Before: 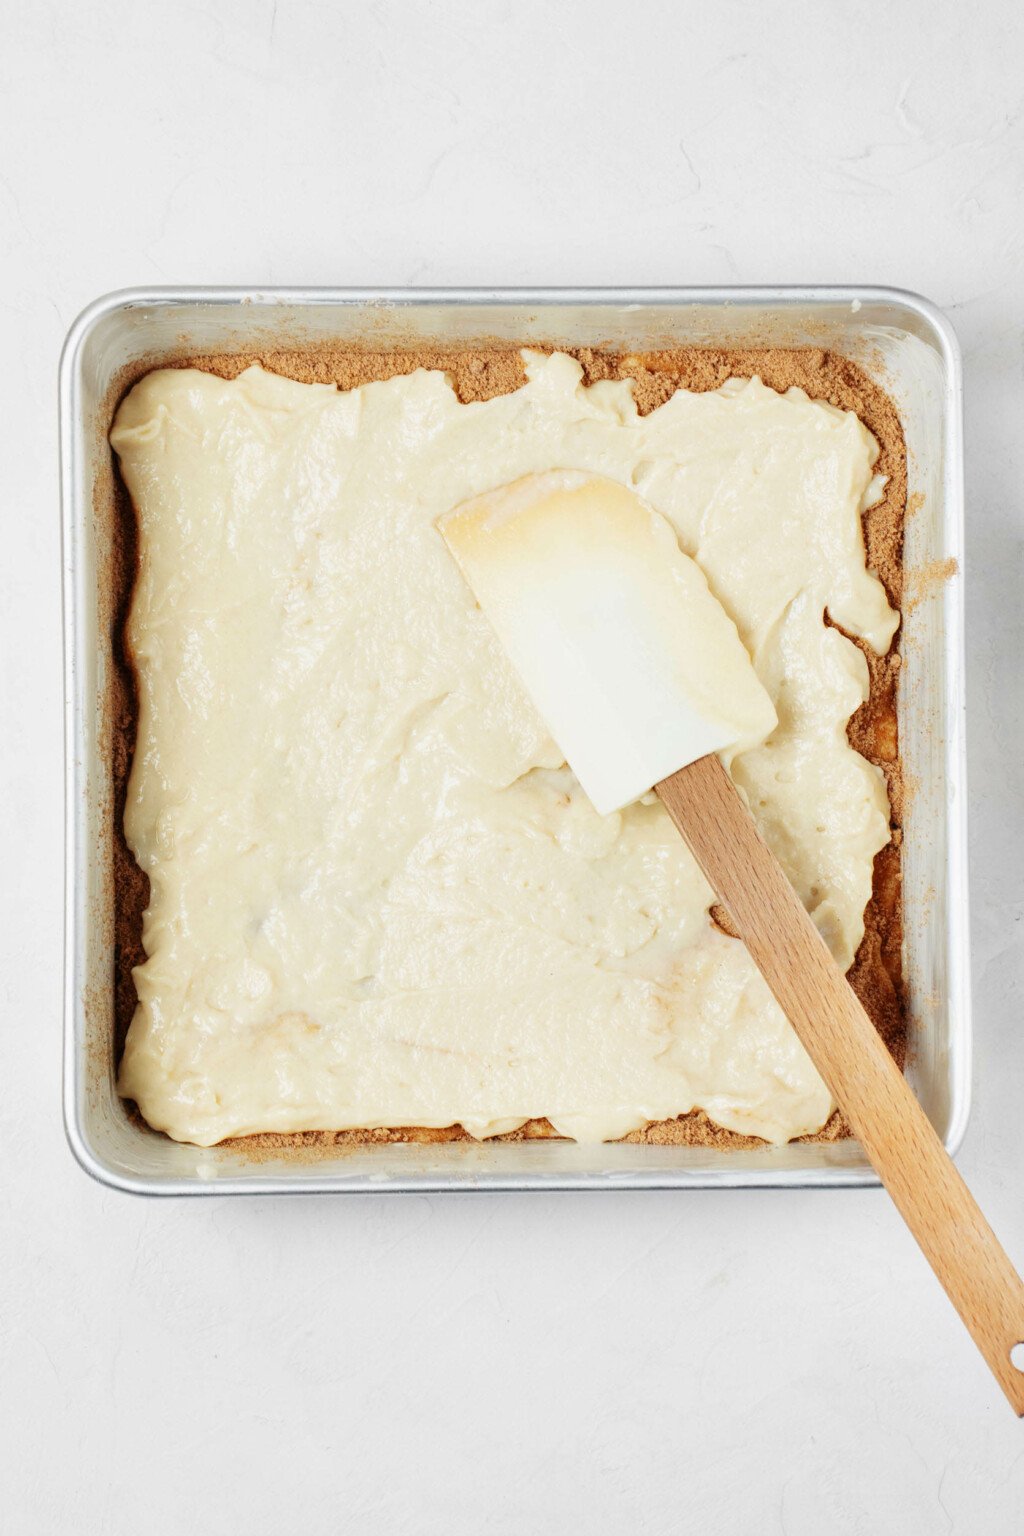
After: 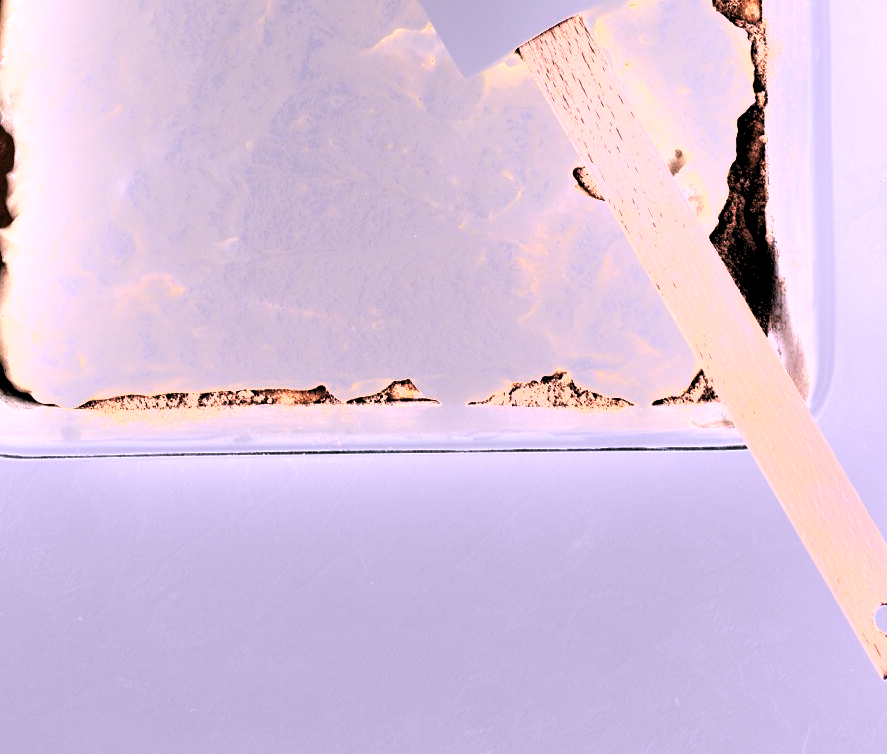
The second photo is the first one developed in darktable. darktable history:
crop and rotate: left 13.316%, top 48.075%, bottom 2.792%
exposure: black level correction 0, exposure 1.668 EV, compensate exposure bias true, compensate highlight preservation false
color correction: highlights a* 15.06, highlights b* -25.01
tone curve: curves: ch0 [(0, 0.026) (0.175, 0.178) (0.463, 0.502) (0.796, 0.764) (1, 0.961)]; ch1 [(0, 0) (0.437, 0.398) (0.469, 0.472) (0.505, 0.504) (0.553, 0.552) (1, 1)]; ch2 [(0, 0) (0.505, 0.495) (0.579, 0.579) (1, 1)], color space Lab, linked channels, preserve colors none
shadows and highlights: shadows color adjustment 99.16%, highlights color adjustment 0.074%, soften with gaussian
